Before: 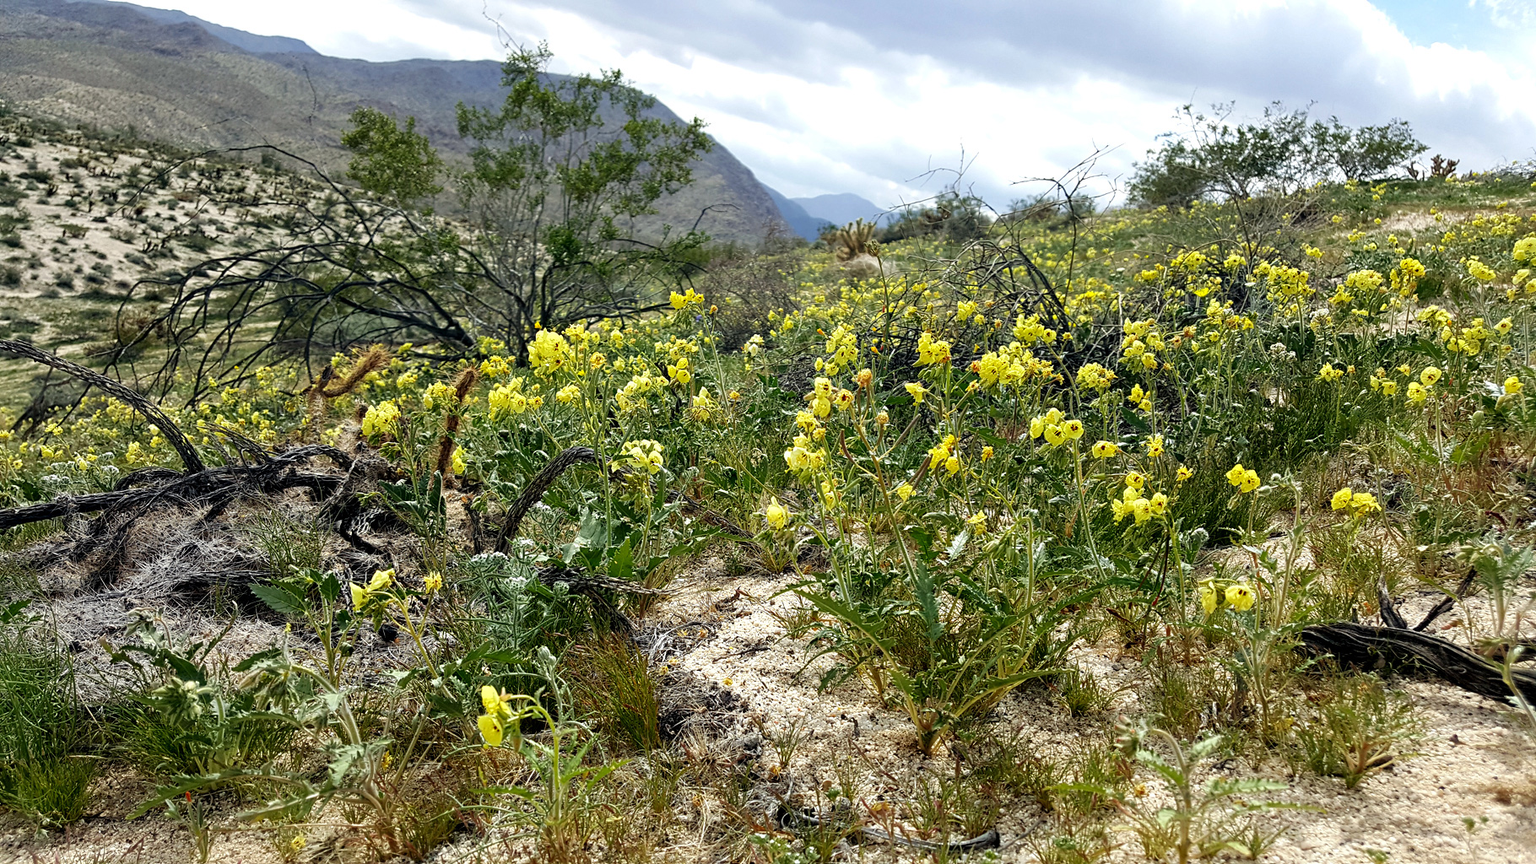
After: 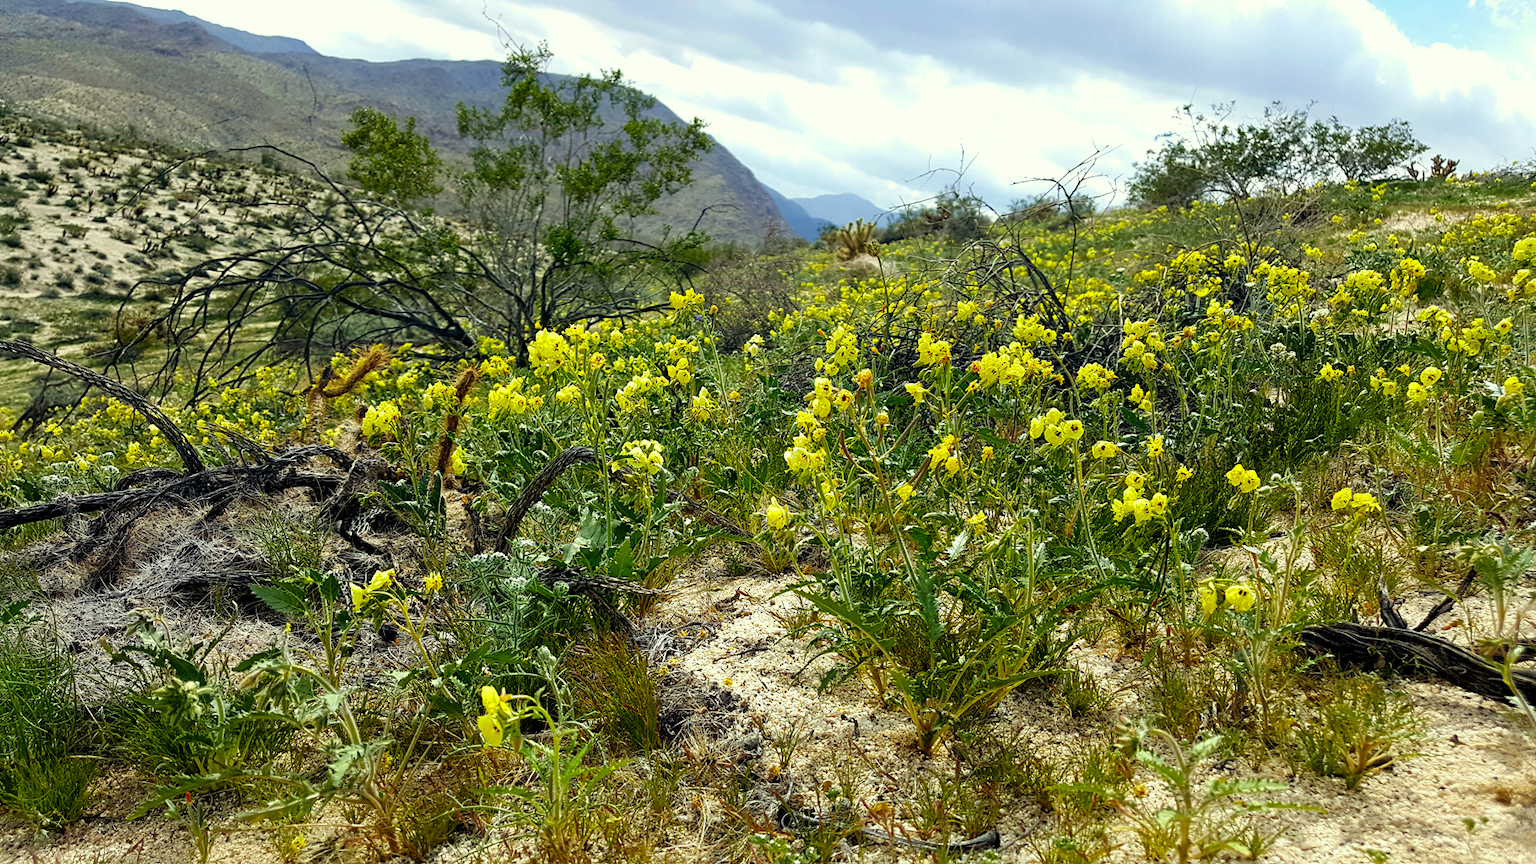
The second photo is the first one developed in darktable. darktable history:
color balance rgb: perceptual saturation grading › global saturation 20%, global vibrance 20%
color correction: highlights a* -4.28, highlights b* 6.53
